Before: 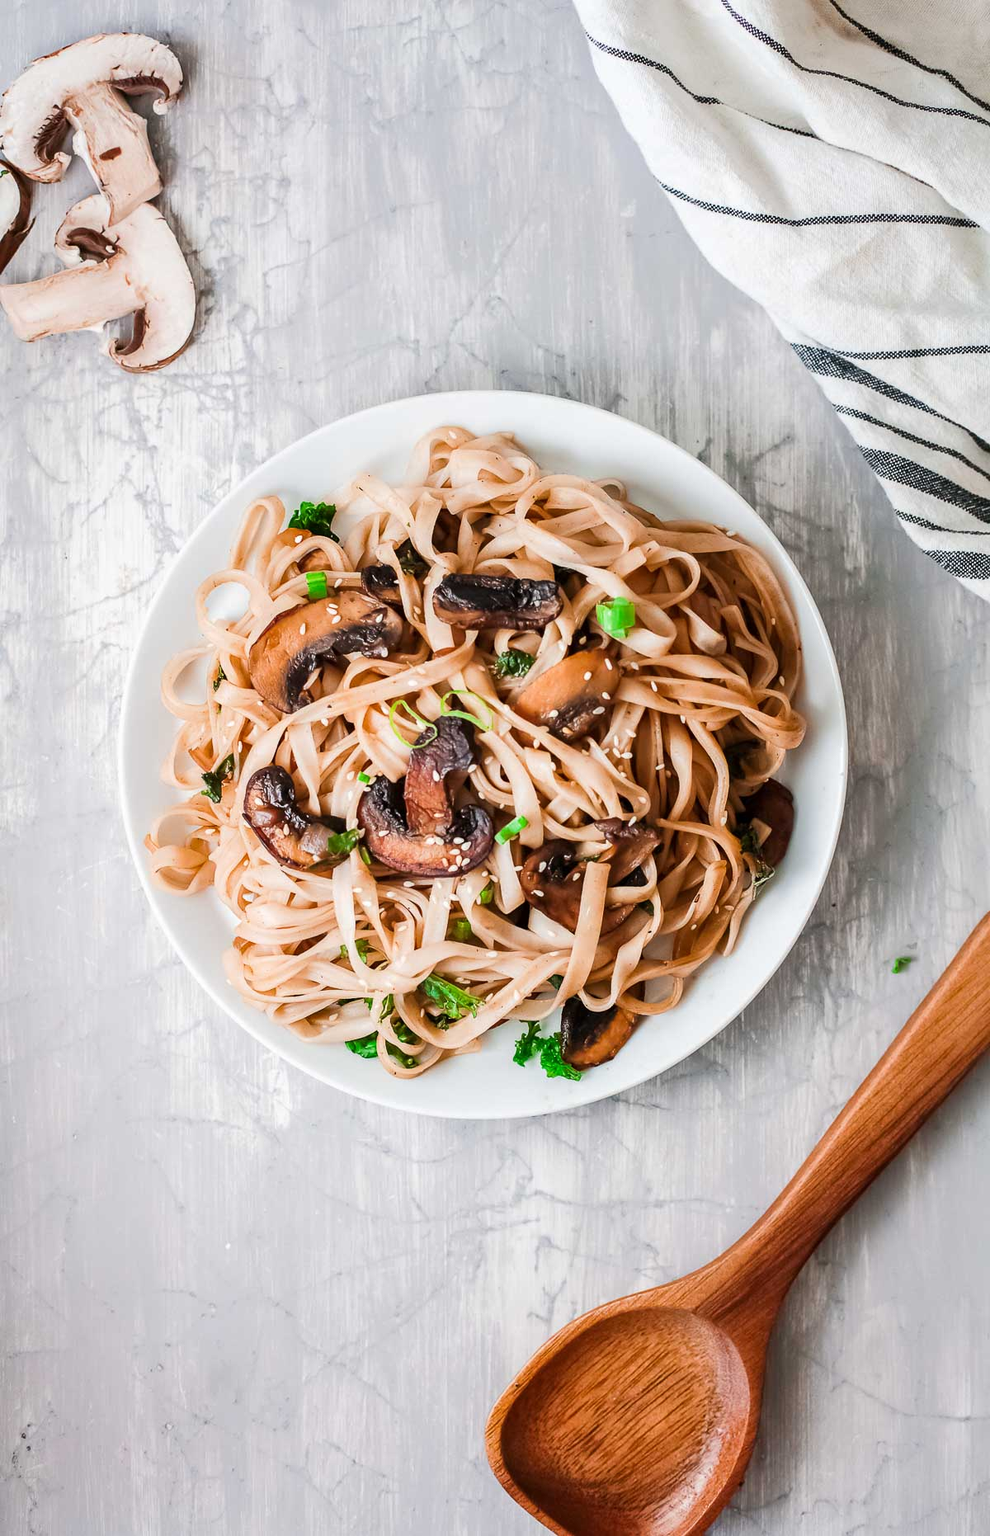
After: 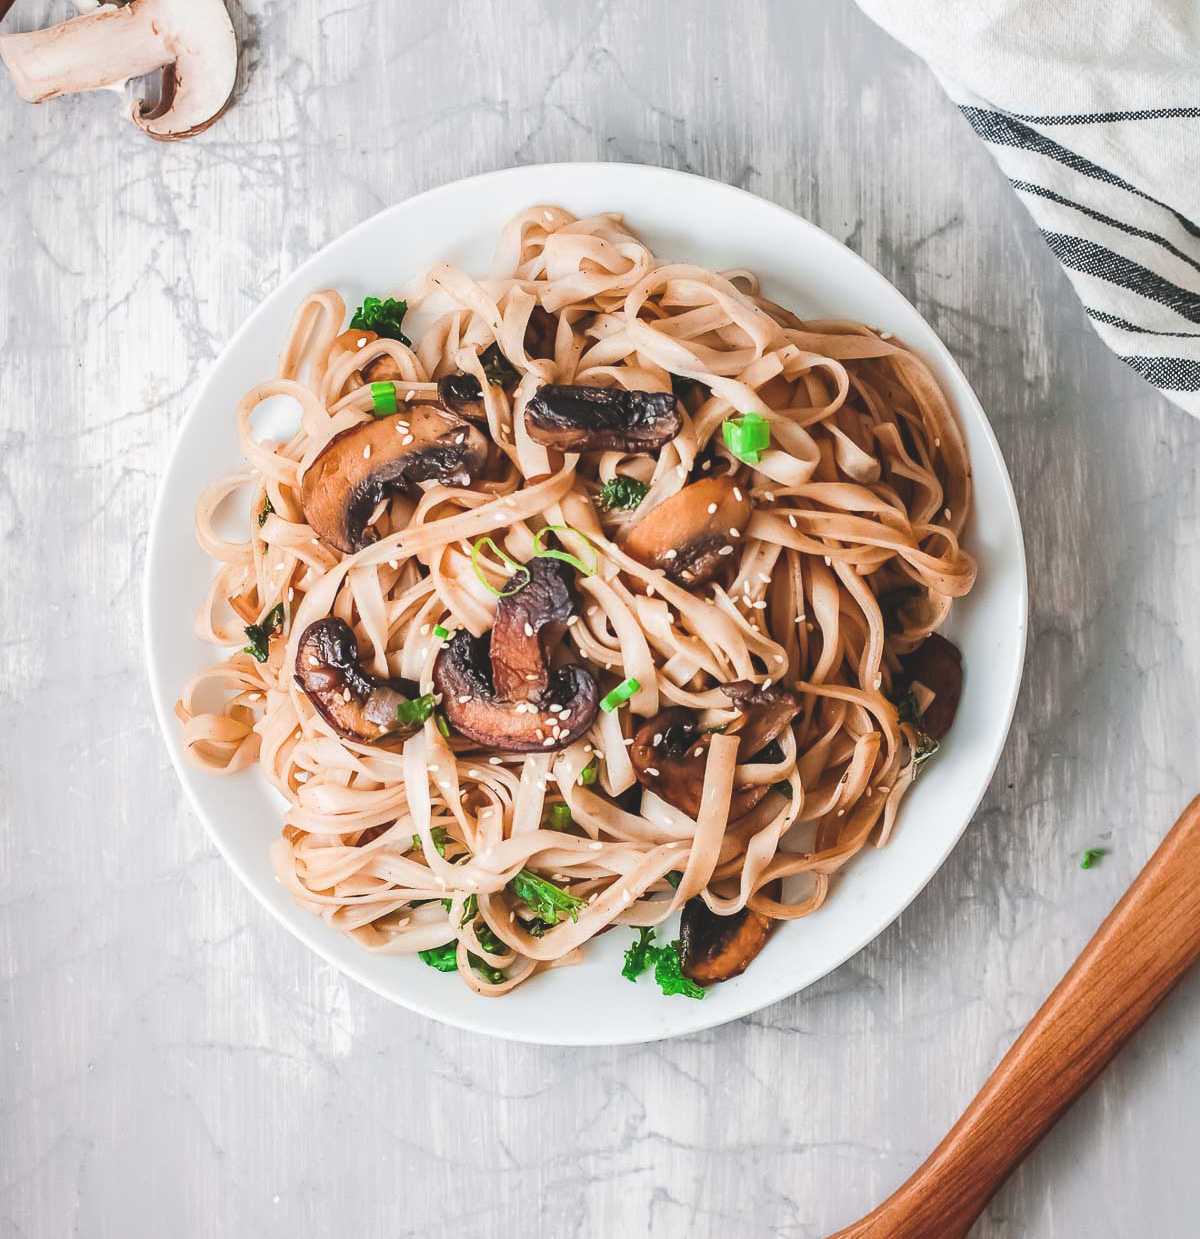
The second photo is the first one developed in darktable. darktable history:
exposure: black level correction -0.015, compensate highlight preservation false
crop: top 16.727%, bottom 16.727%
